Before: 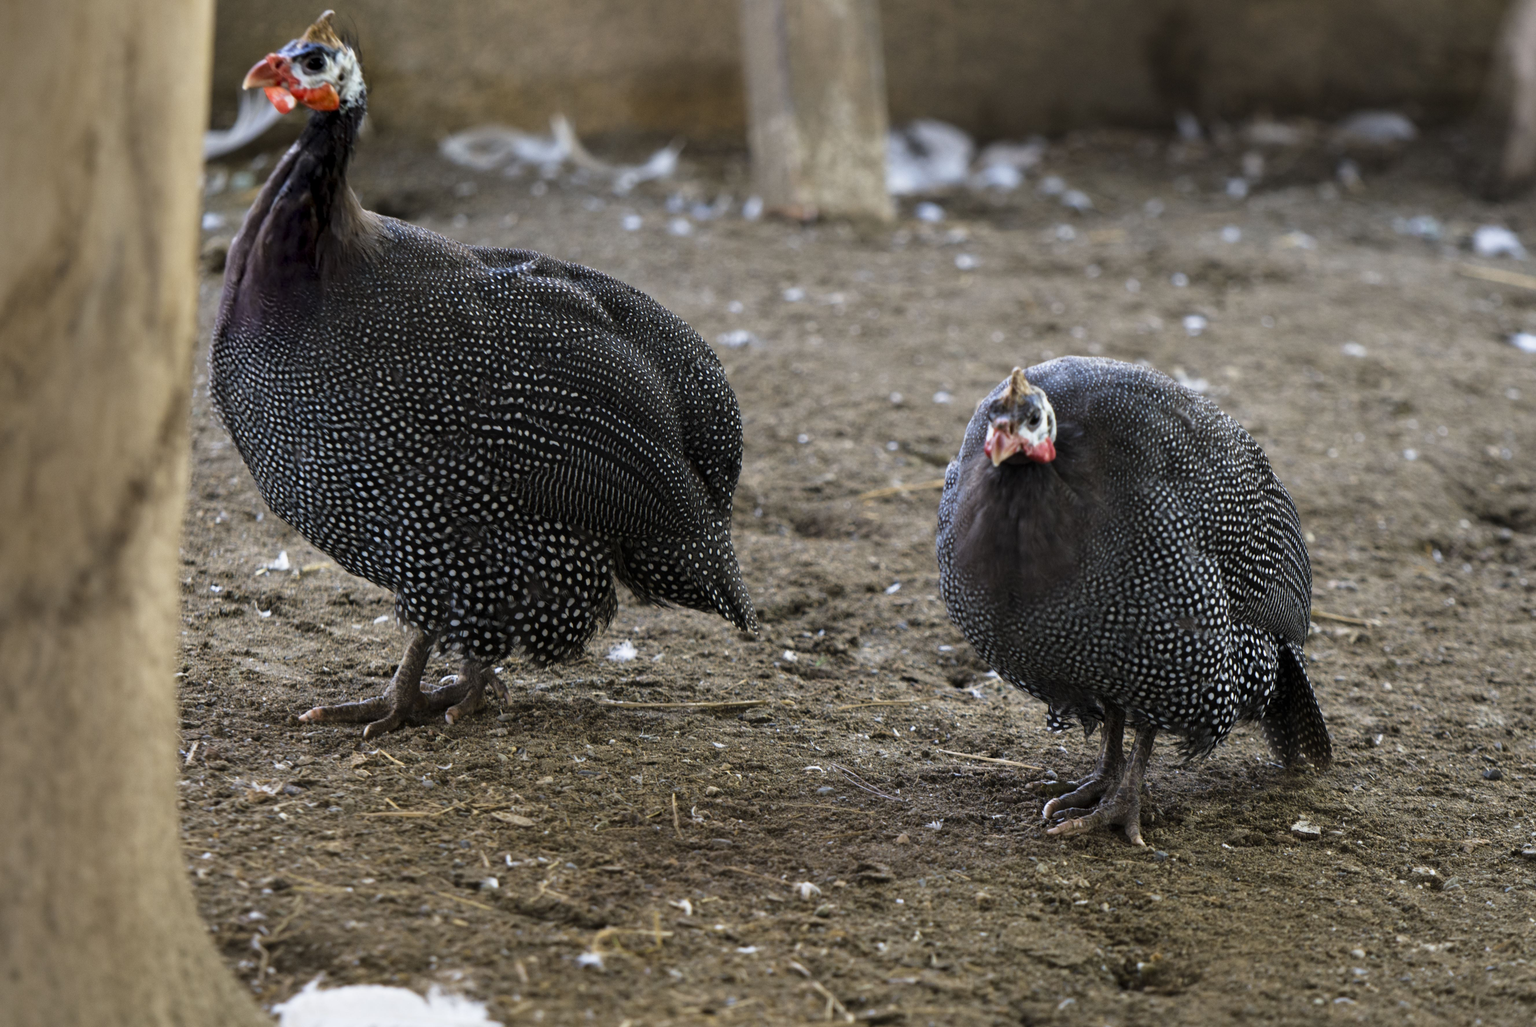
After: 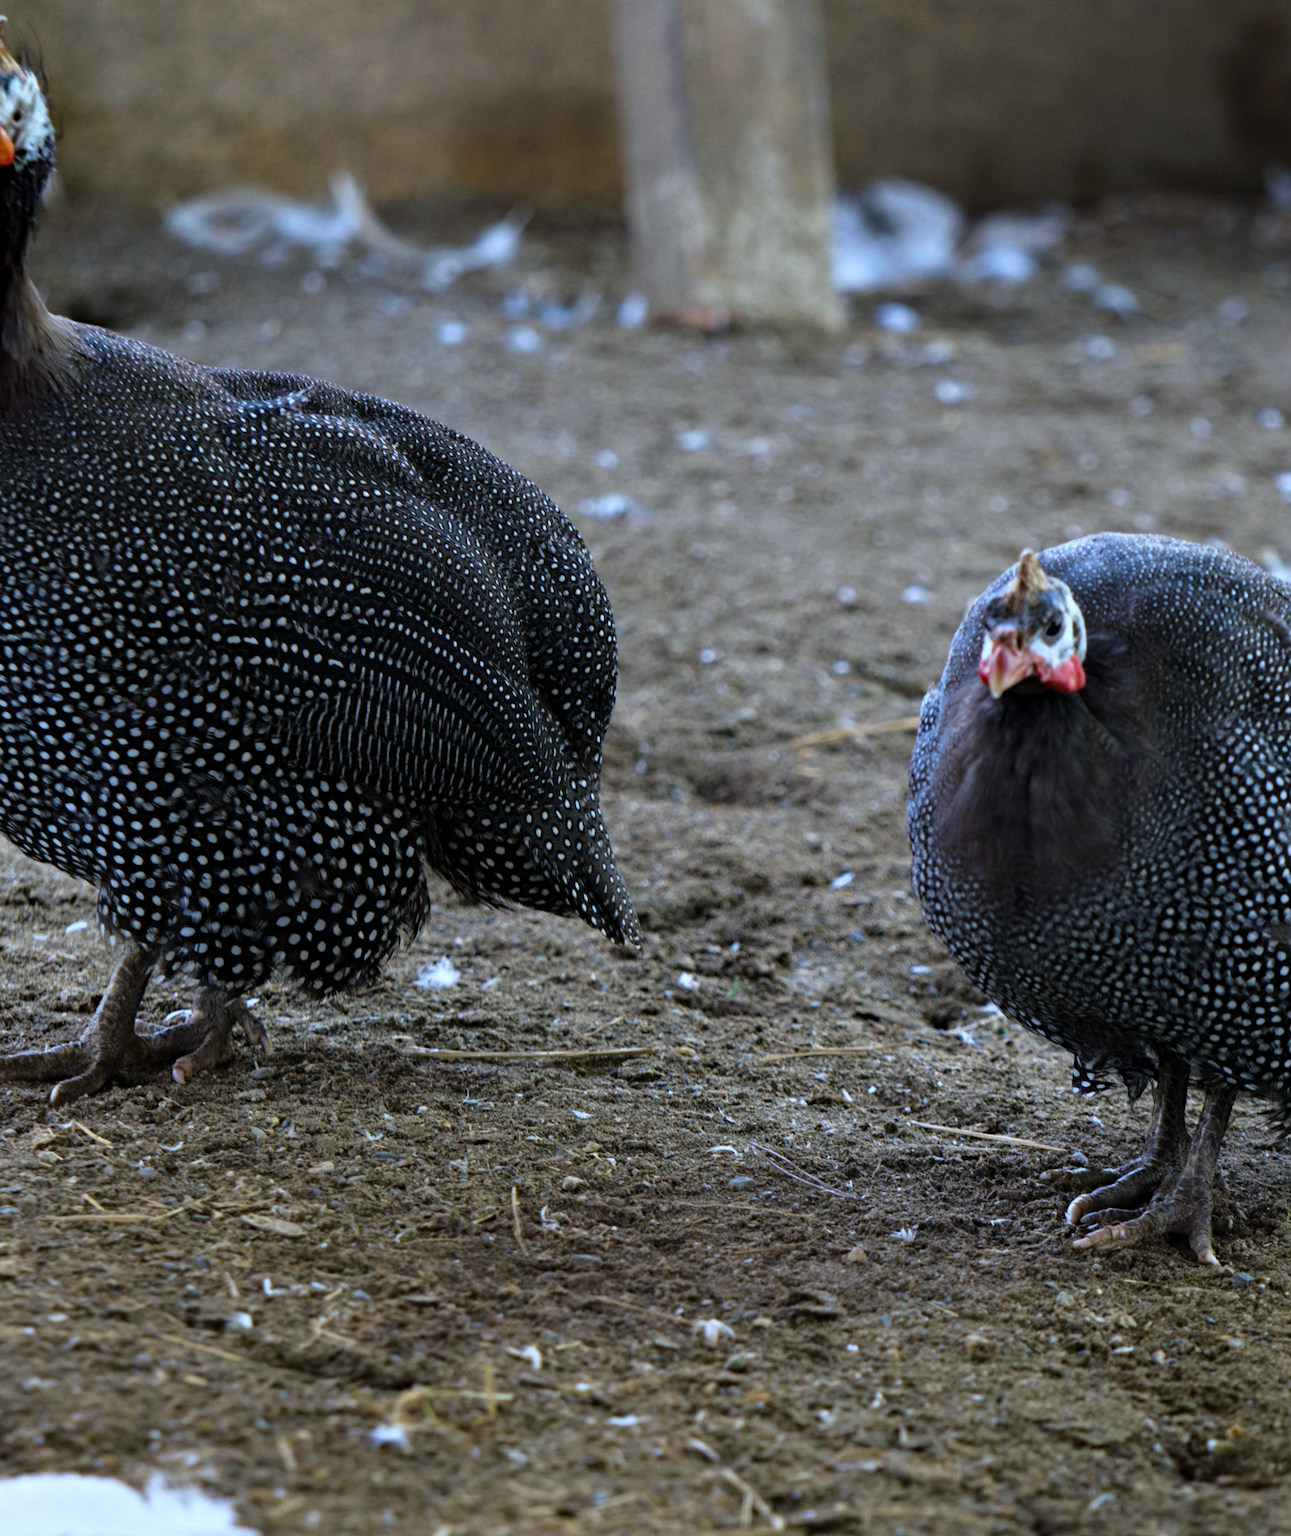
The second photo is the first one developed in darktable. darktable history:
crop: left 21.496%, right 22.254%
haze removal: compatibility mode true, adaptive false
white balance: red 0.926, green 1.003, blue 1.133
